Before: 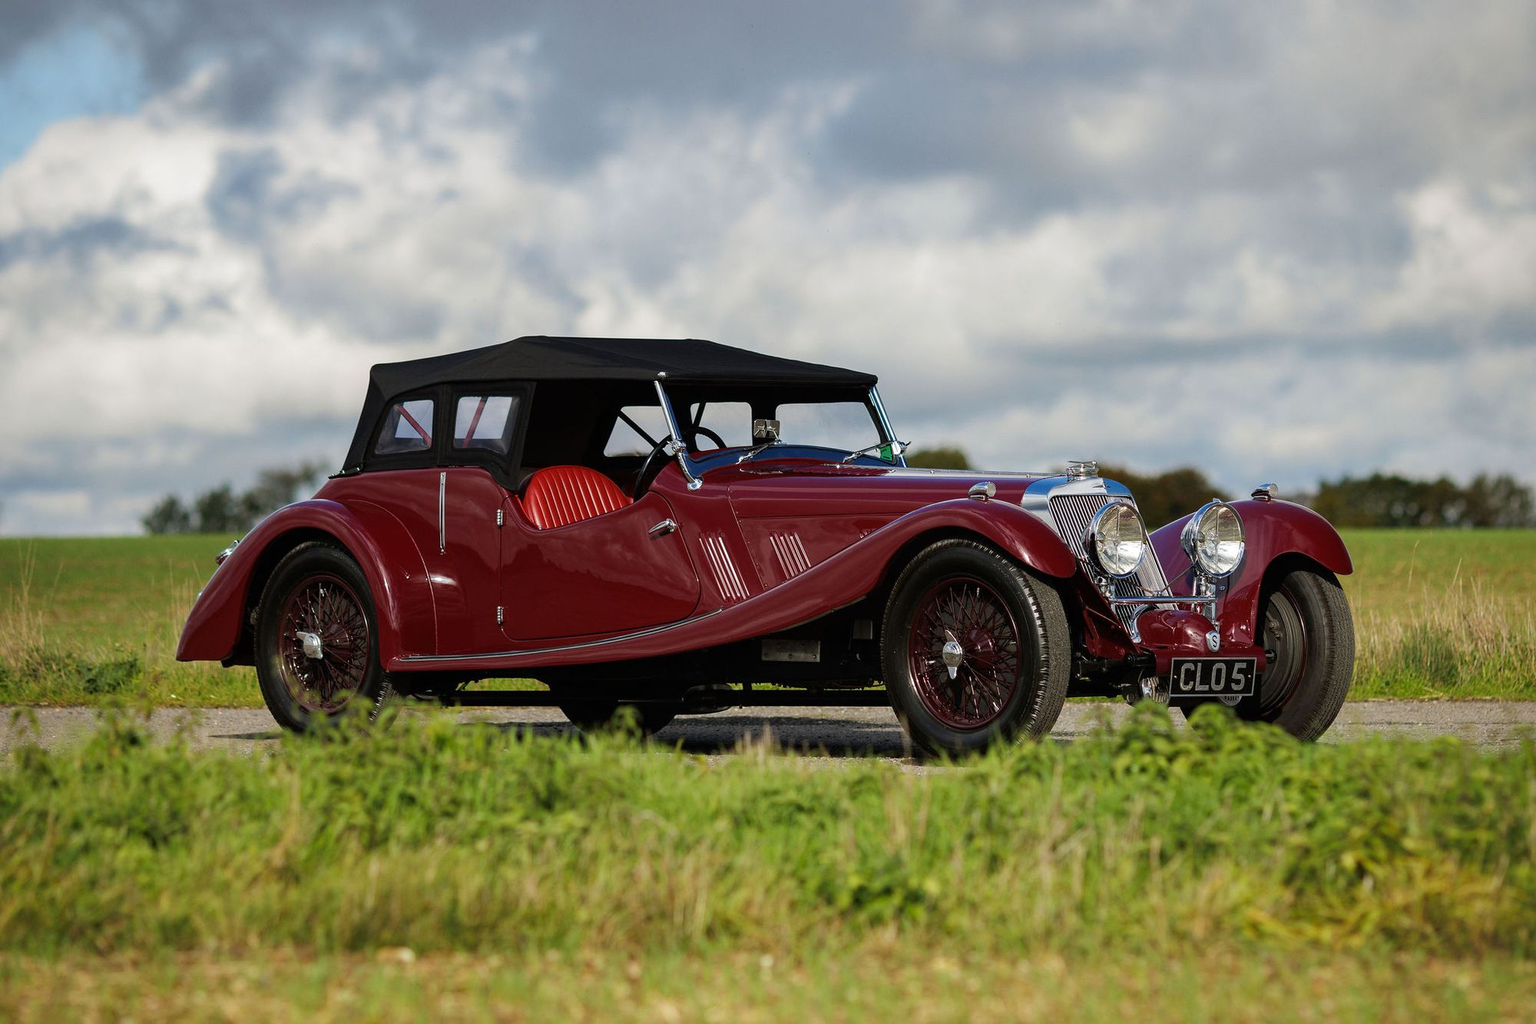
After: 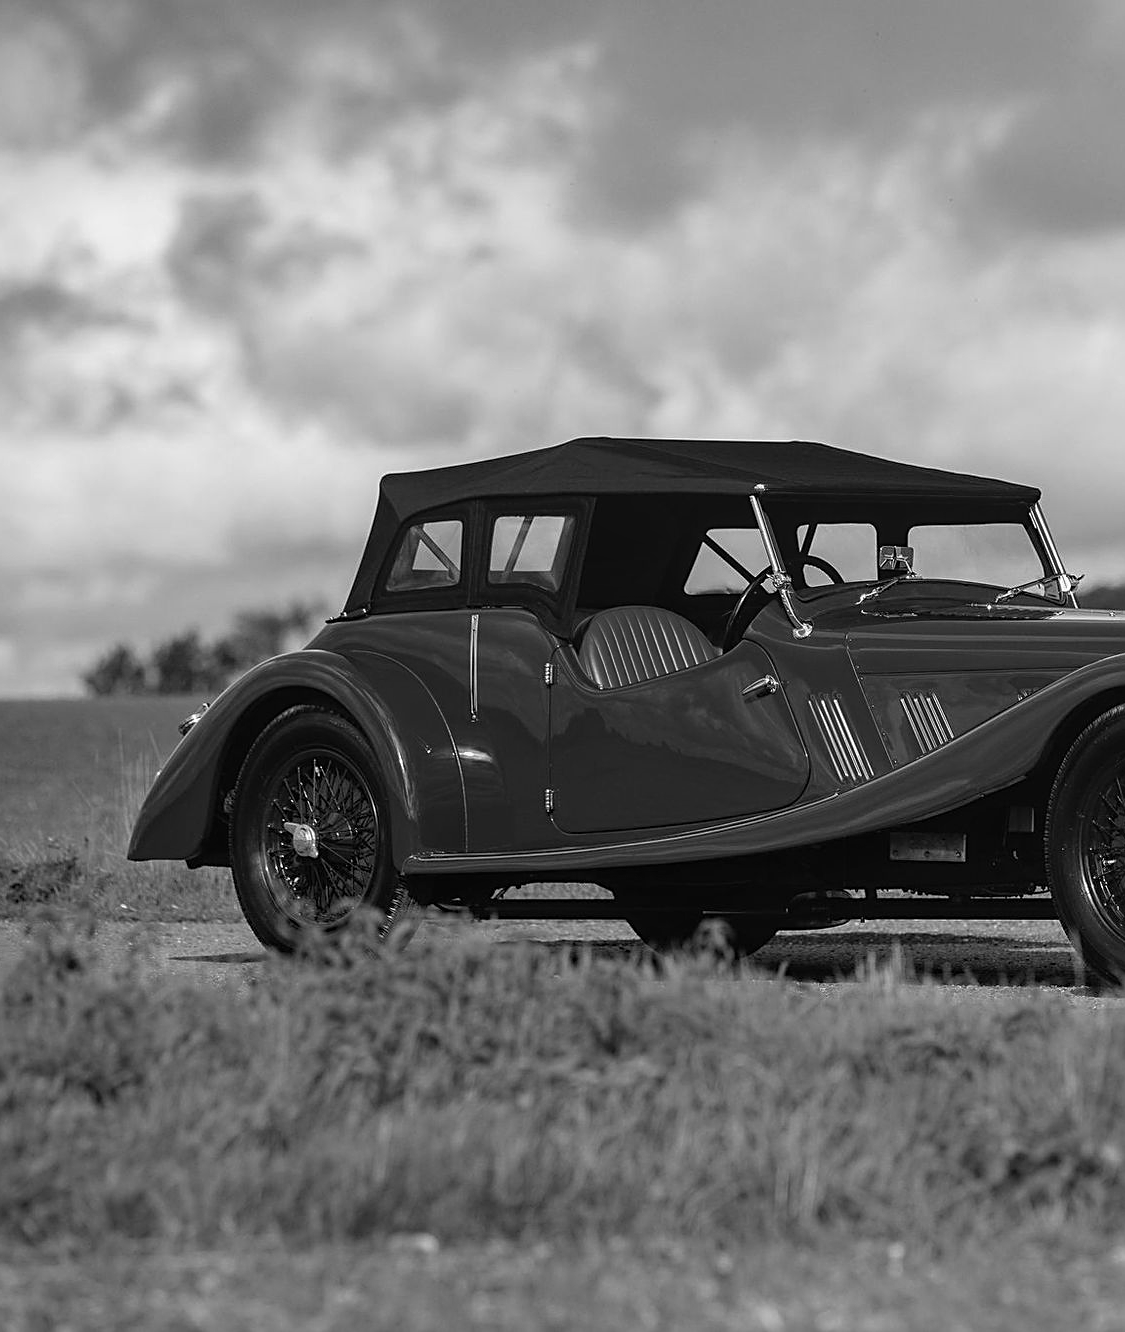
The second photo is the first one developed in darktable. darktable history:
crop: left 5.114%, right 38.589%
sharpen: on, module defaults
monochrome: a 0, b 0, size 0.5, highlights 0.57
local contrast: detail 110%
tone equalizer: on, module defaults
